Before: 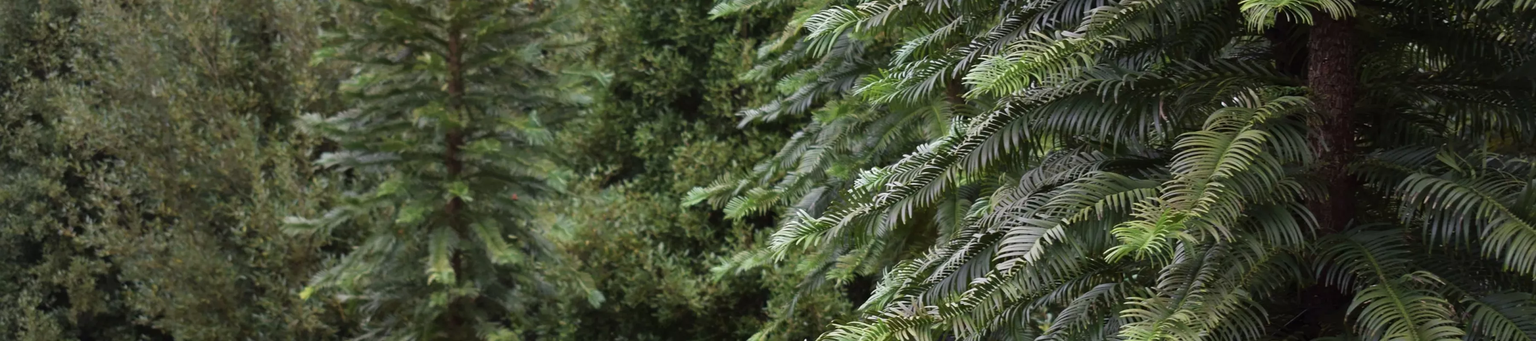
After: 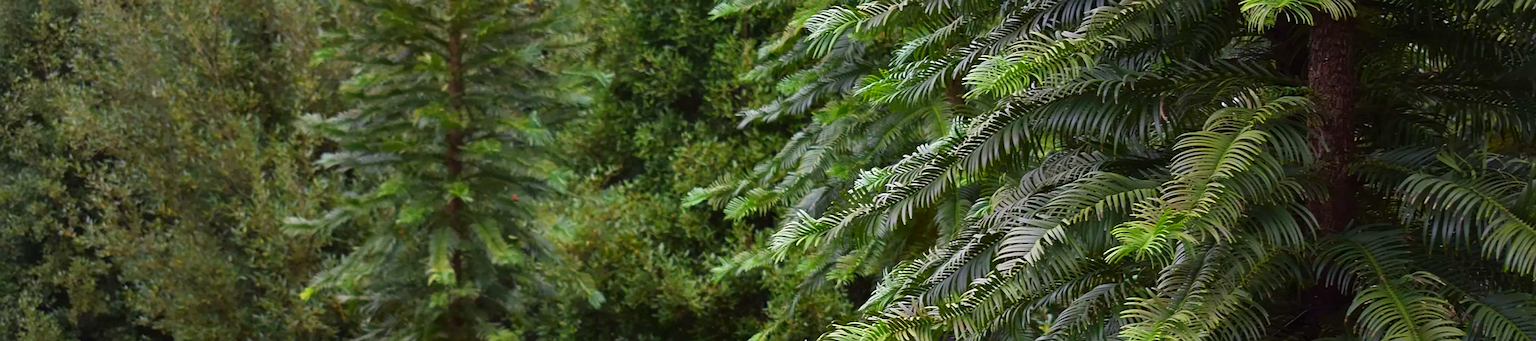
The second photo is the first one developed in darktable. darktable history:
contrast brightness saturation: saturation 0.507
sharpen: on, module defaults
